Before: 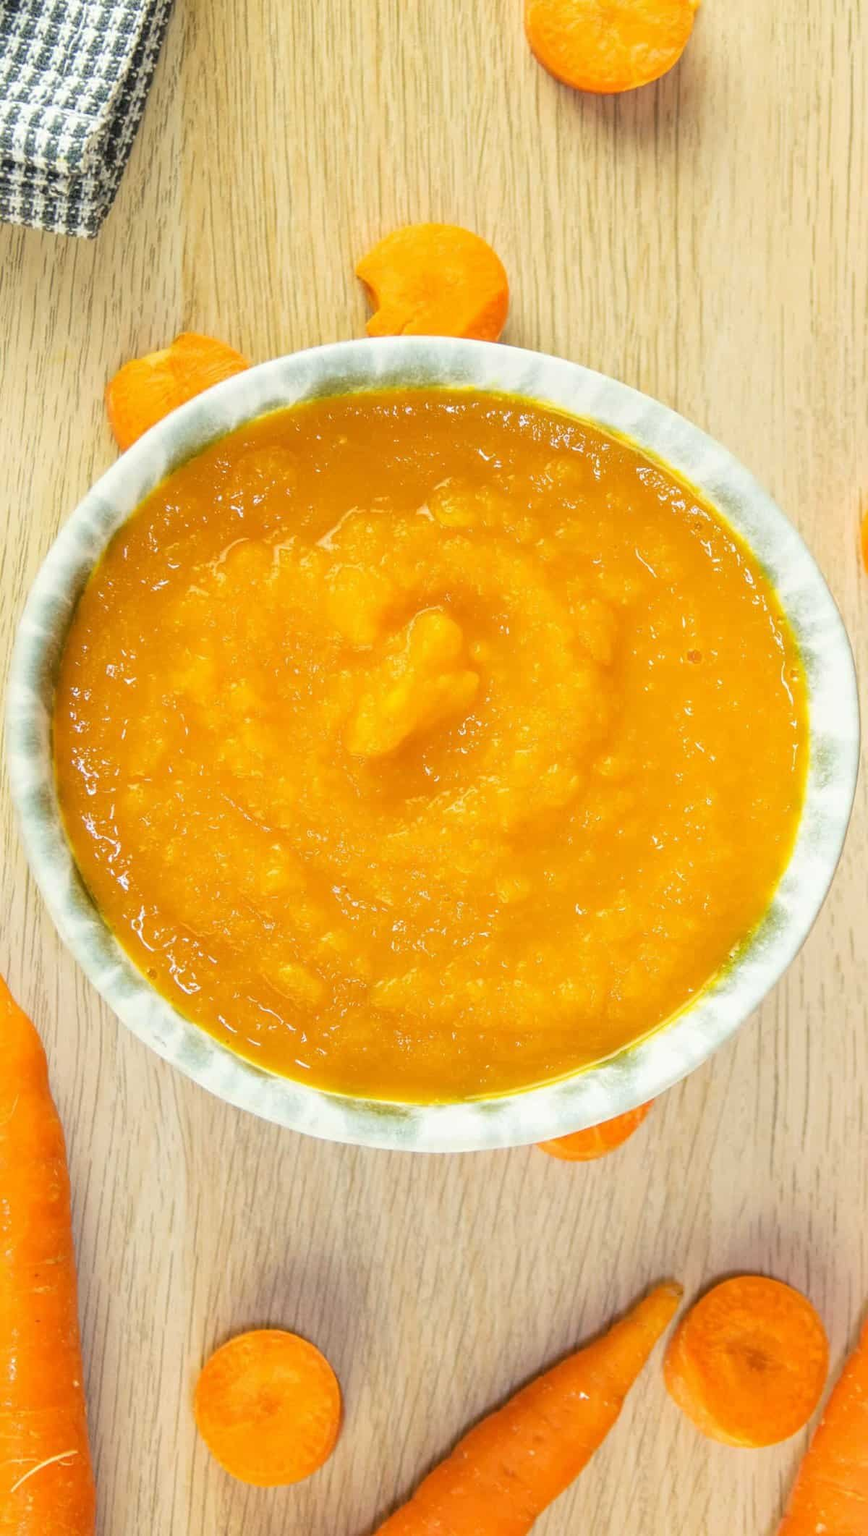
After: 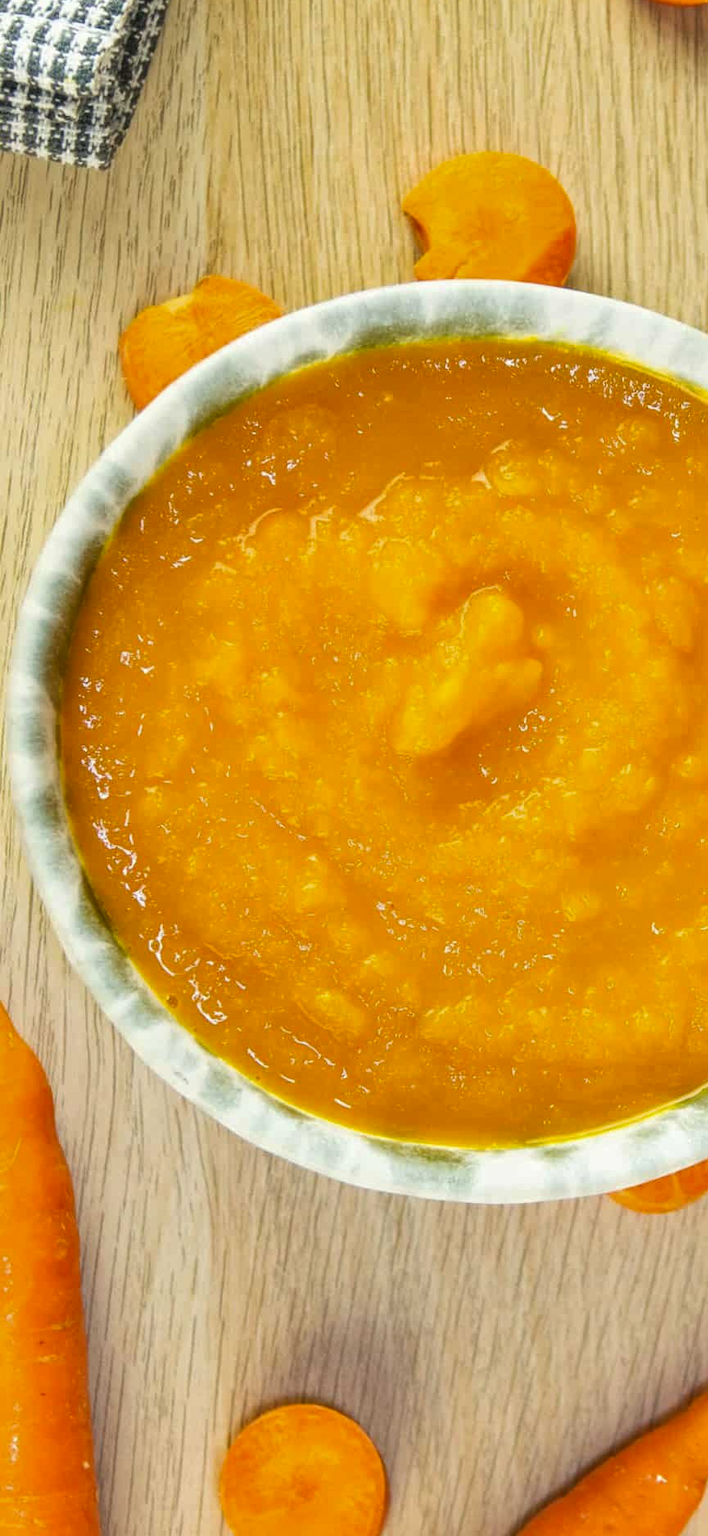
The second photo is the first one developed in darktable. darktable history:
shadows and highlights: soften with gaussian
crop: top 5.795%, right 27.845%, bottom 5.793%
